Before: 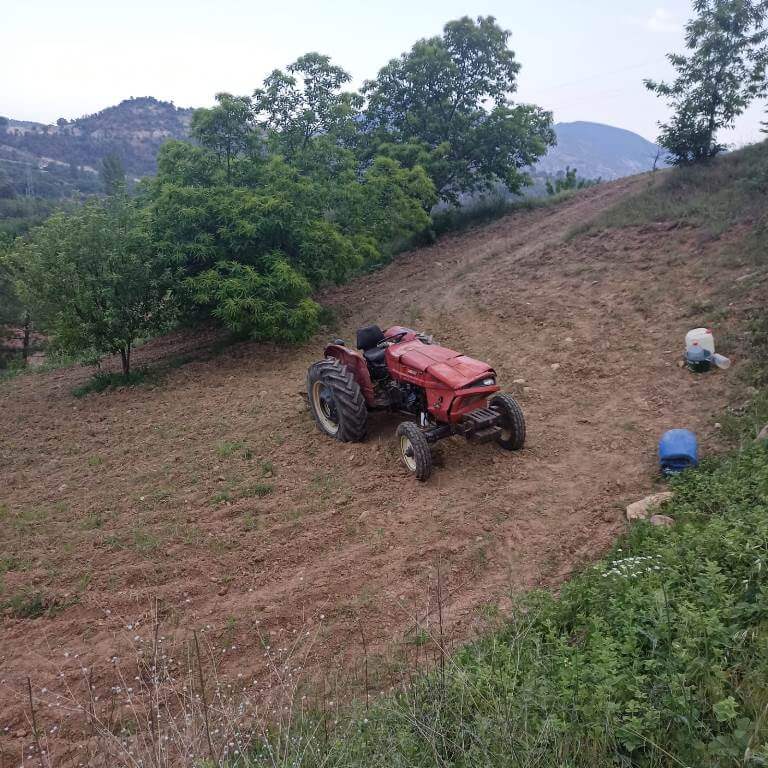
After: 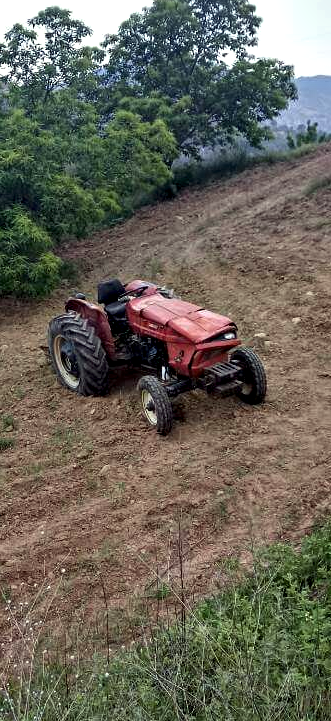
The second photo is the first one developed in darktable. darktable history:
color correction: highlights a* -4.67, highlights b* 5.06, saturation 0.951
crop: left 33.732%, top 6.016%, right 23.044%
contrast equalizer: octaves 7, y [[0.6 ×6], [0.55 ×6], [0 ×6], [0 ×6], [0 ×6]]
